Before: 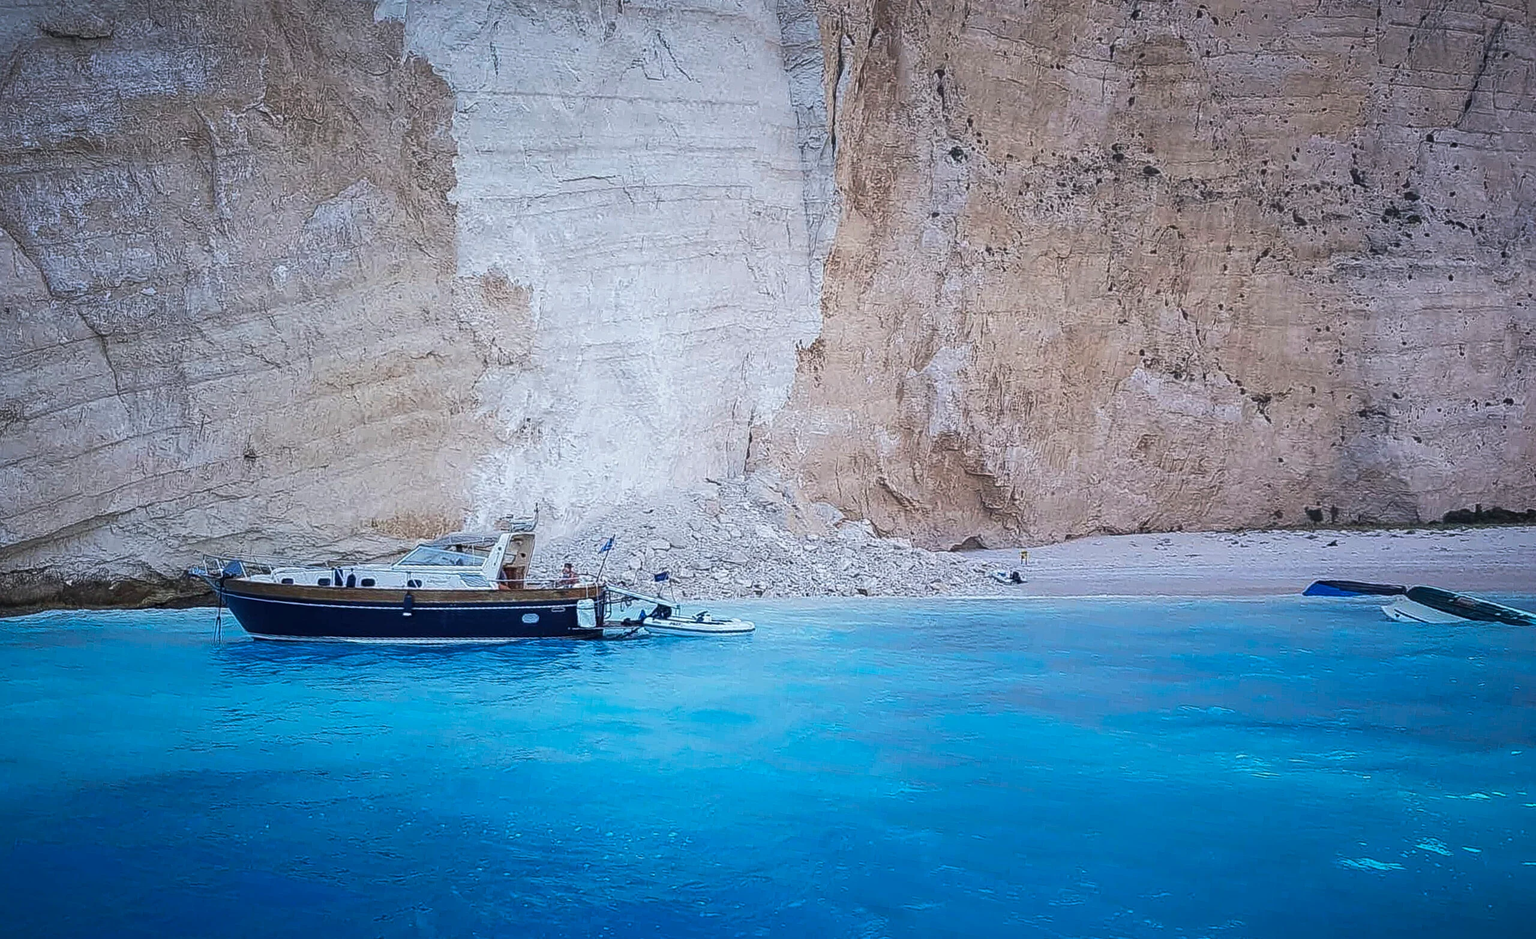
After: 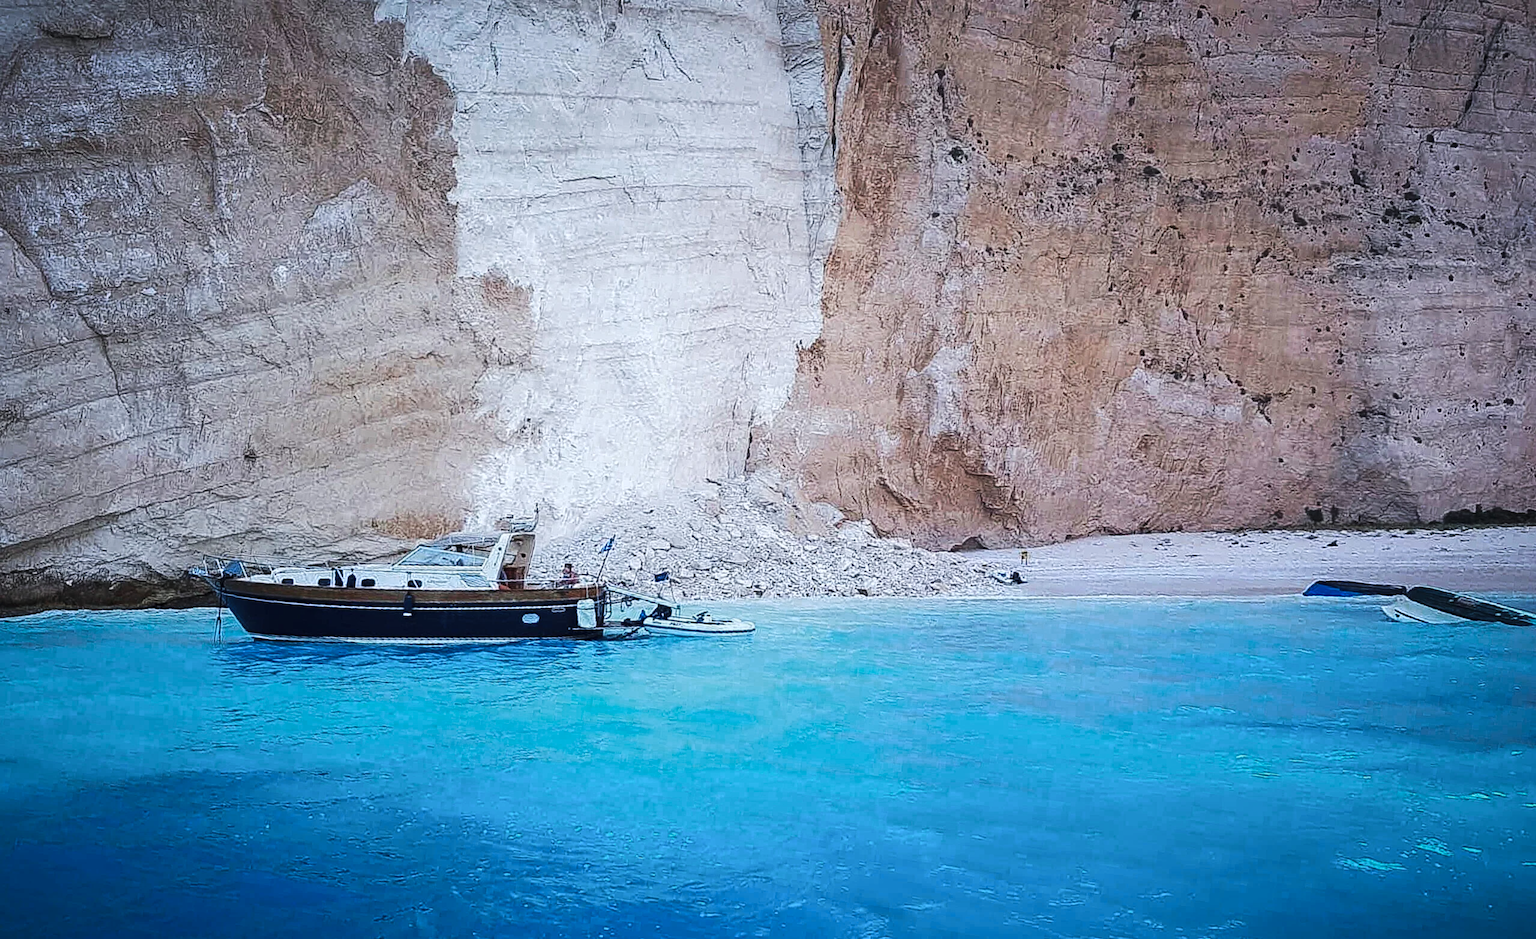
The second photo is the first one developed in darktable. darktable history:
color zones: curves: ch0 [(0, 0.466) (0.128, 0.466) (0.25, 0.5) (0.375, 0.456) (0.5, 0.5) (0.625, 0.5) (0.737, 0.652) (0.875, 0.5)]; ch1 [(0, 0.603) (0.125, 0.618) (0.261, 0.348) (0.372, 0.353) (0.497, 0.363) (0.611, 0.45) (0.731, 0.427) (0.875, 0.518) (0.998, 0.652)]; ch2 [(0, 0.559) (0.125, 0.451) (0.253, 0.564) (0.37, 0.578) (0.5, 0.466) (0.625, 0.471) (0.731, 0.471) (0.88, 0.485)]
tone curve: curves: ch0 [(0, 0) (0.227, 0.17) (0.766, 0.774) (1, 1)]; ch1 [(0, 0) (0.114, 0.127) (0.437, 0.452) (0.498, 0.495) (0.579, 0.576) (1, 1)]; ch2 [(0, 0) (0.233, 0.259) (0.493, 0.492) (0.568, 0.579) (1, 1)], preserve colors none
